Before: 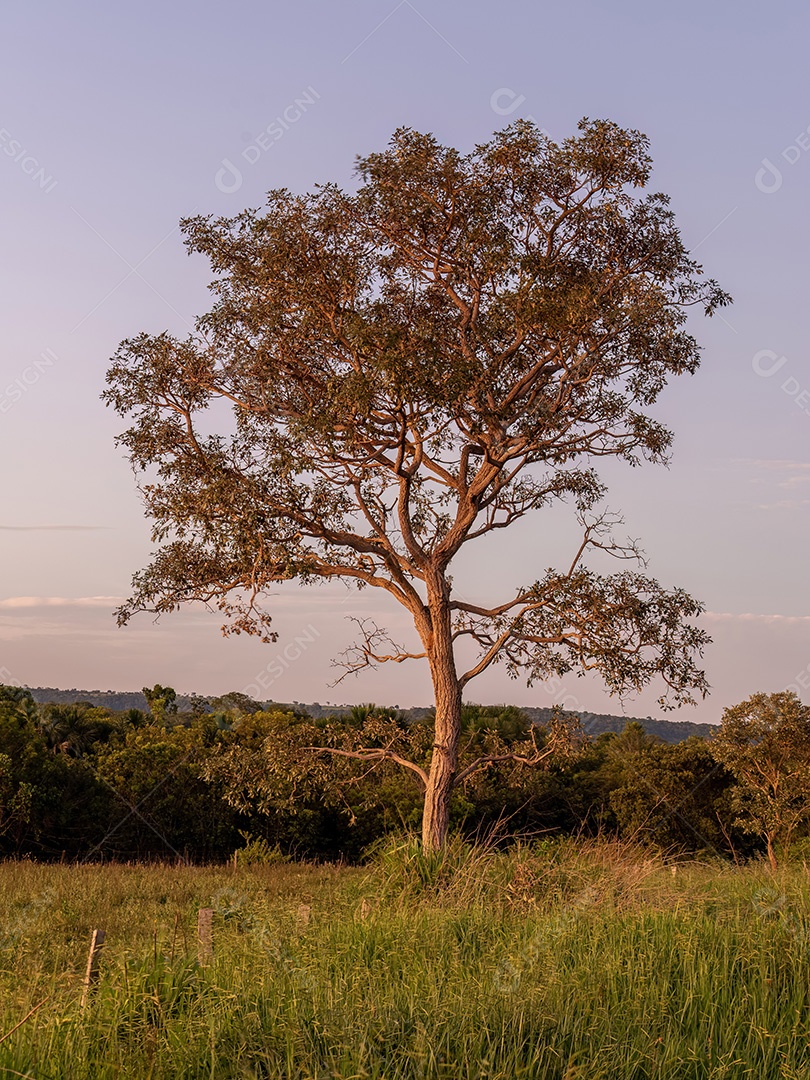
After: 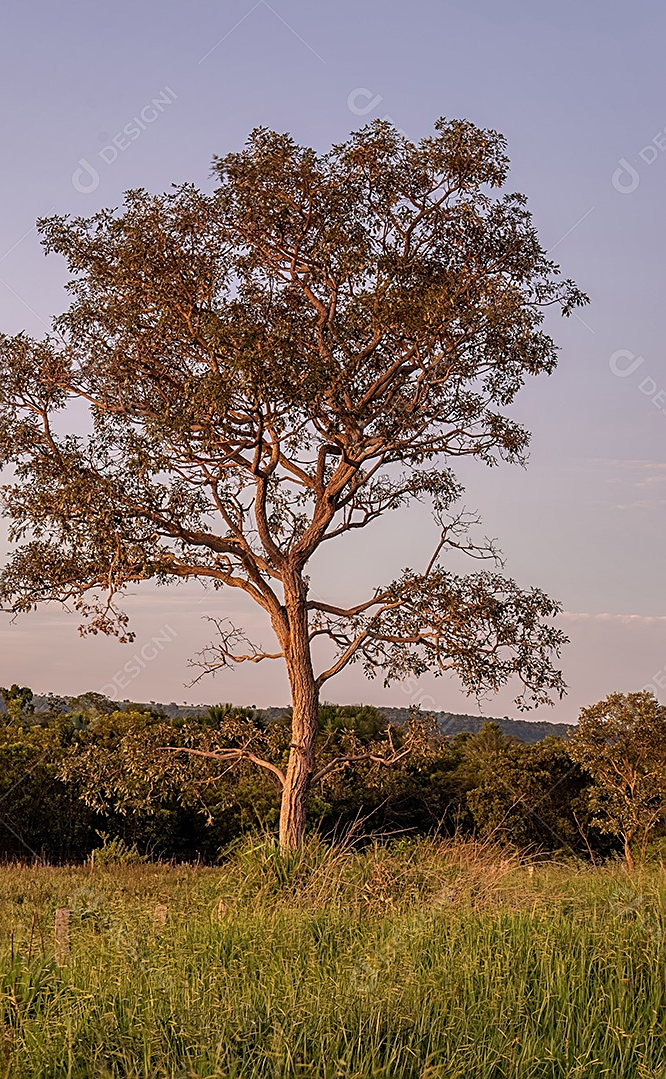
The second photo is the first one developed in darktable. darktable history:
shadows and highlights: soften with gaussian
crop: left 17.689%, bottom 0.02%
color balance rgb: shadows lift › hue 85.59°, perceptual saturation grading › global saturation 0.137%
sharpen: on, module defaults
